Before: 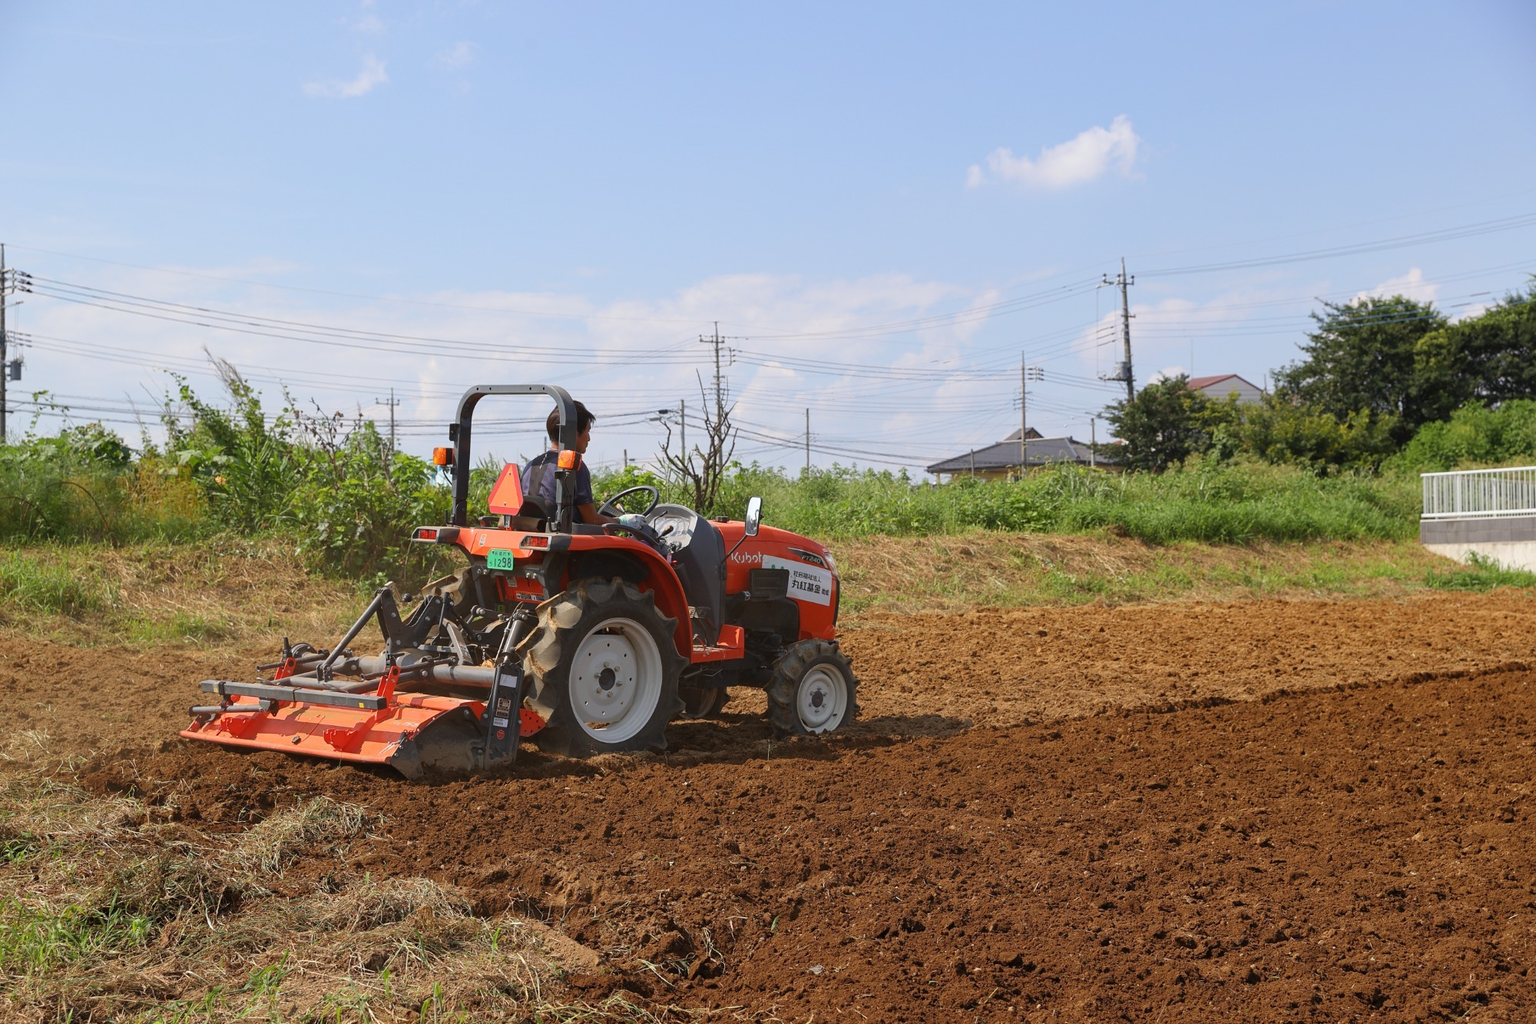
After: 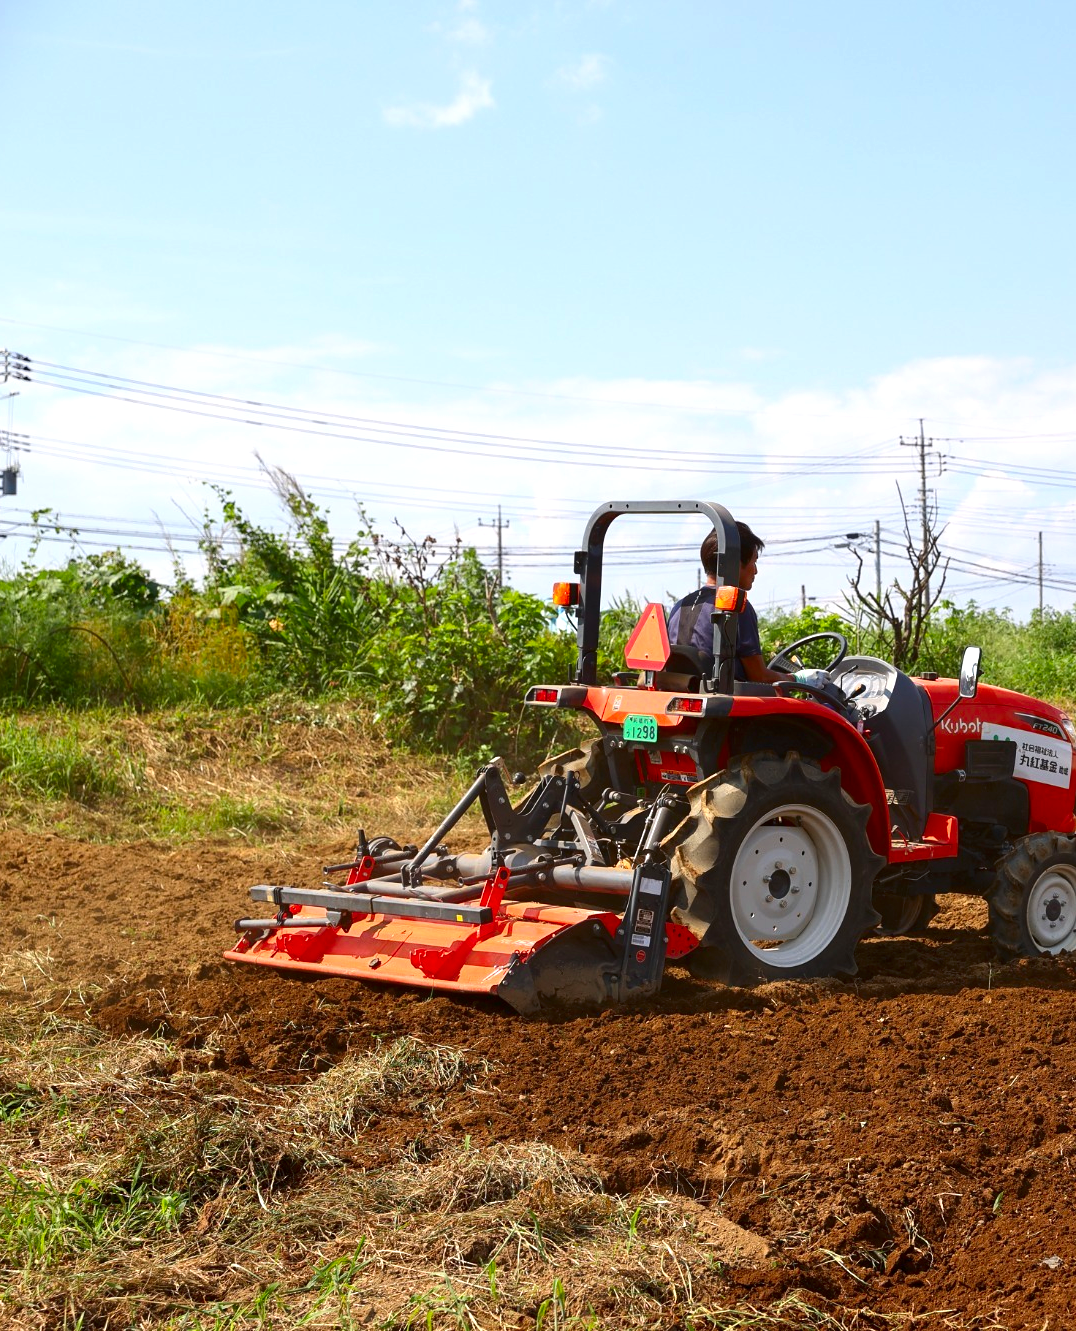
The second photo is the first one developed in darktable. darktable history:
crop: left 0.587%, right 45.588%, bottom 0.086%
contrast brightness saturation: contrast 0.12, brightness -0.12, saturation 0.2
exposure: black level correction 0.001, exposure 0.5 EV, compensate exposure bias true, compensate highlight preservation false
levels: levels [0, 0.492, 0.984]
